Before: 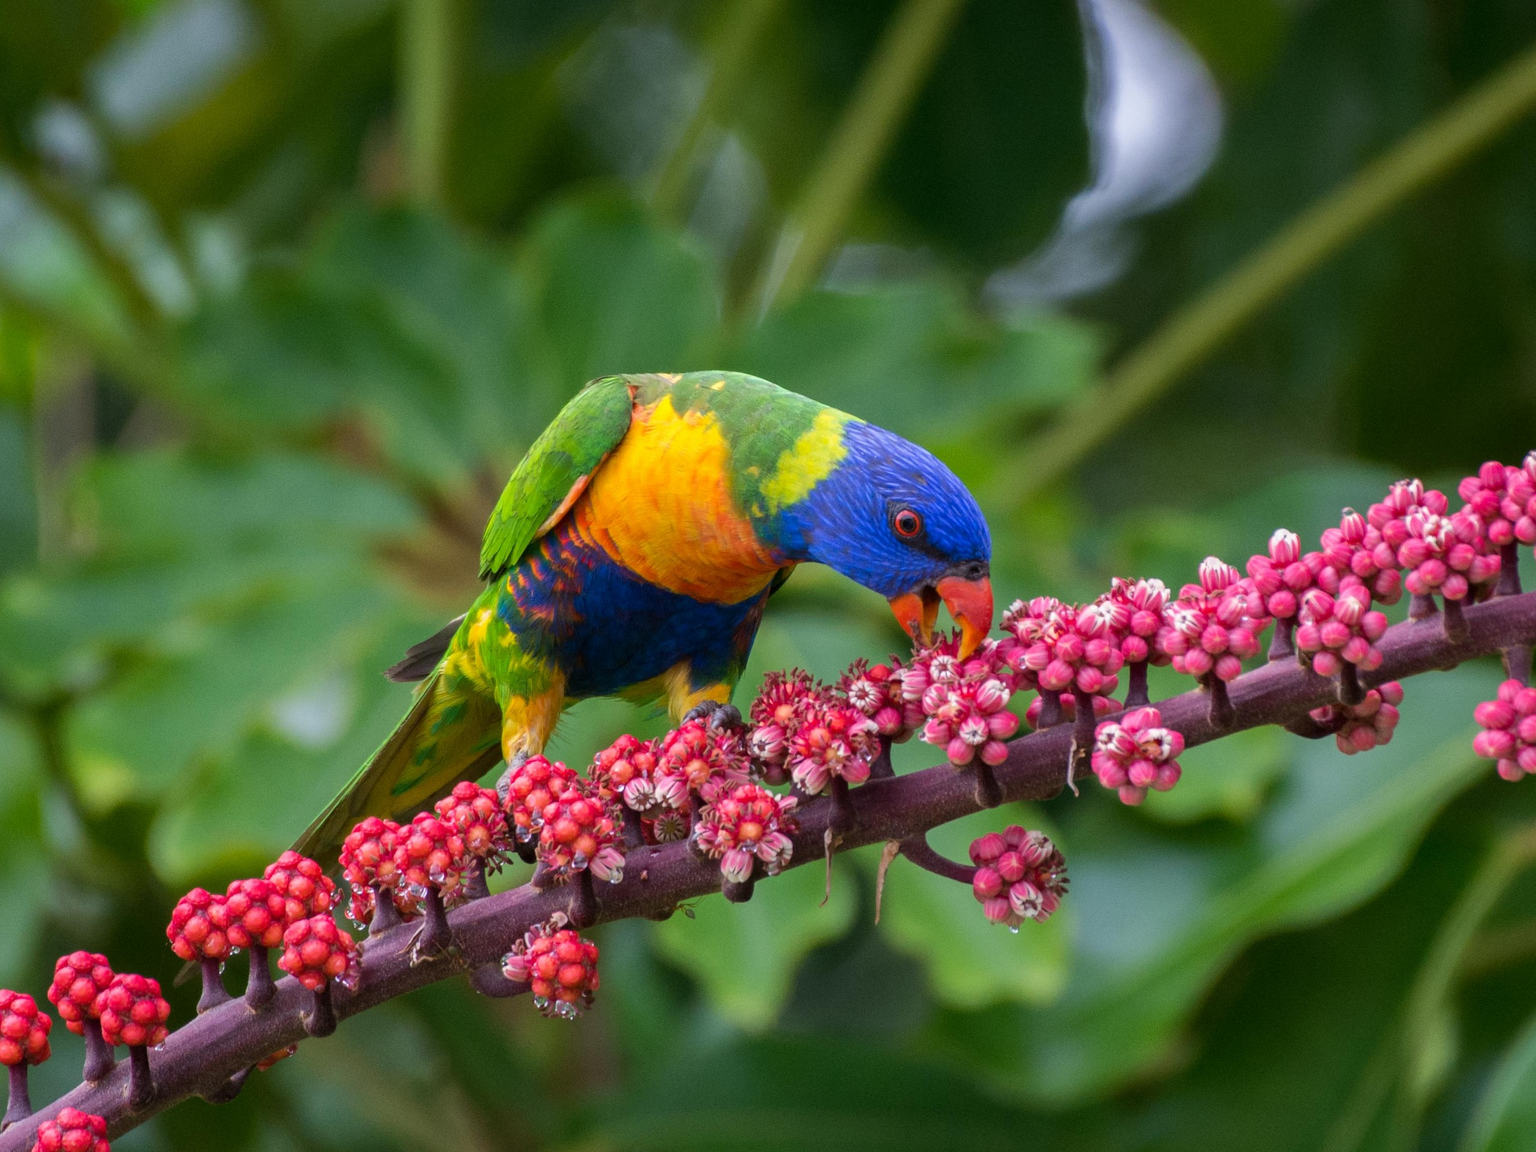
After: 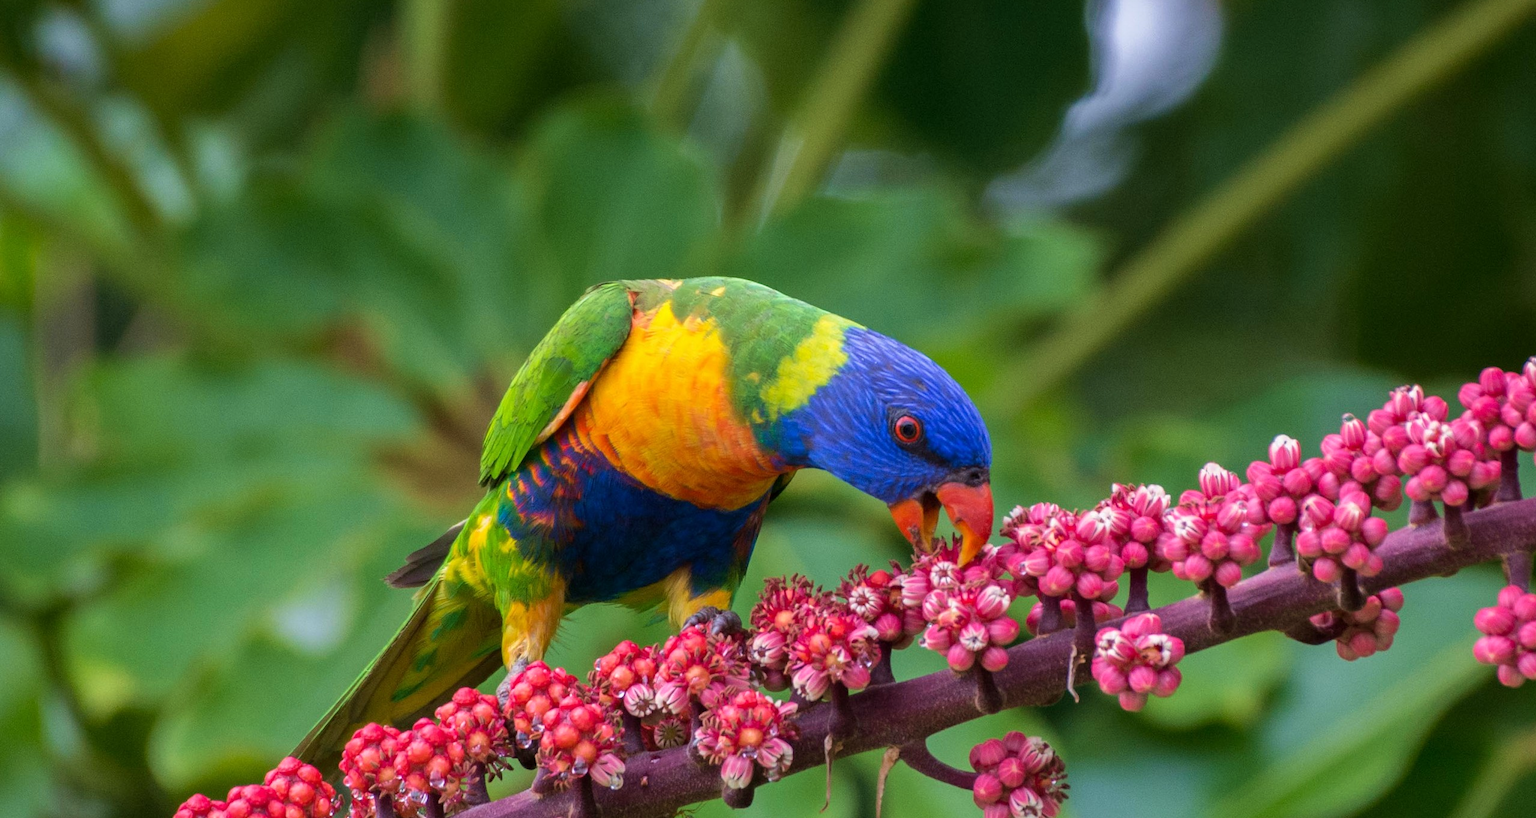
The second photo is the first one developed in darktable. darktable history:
velvia: on, module defaults
crop and rotate: top 8.207%, bottom 20.73%
